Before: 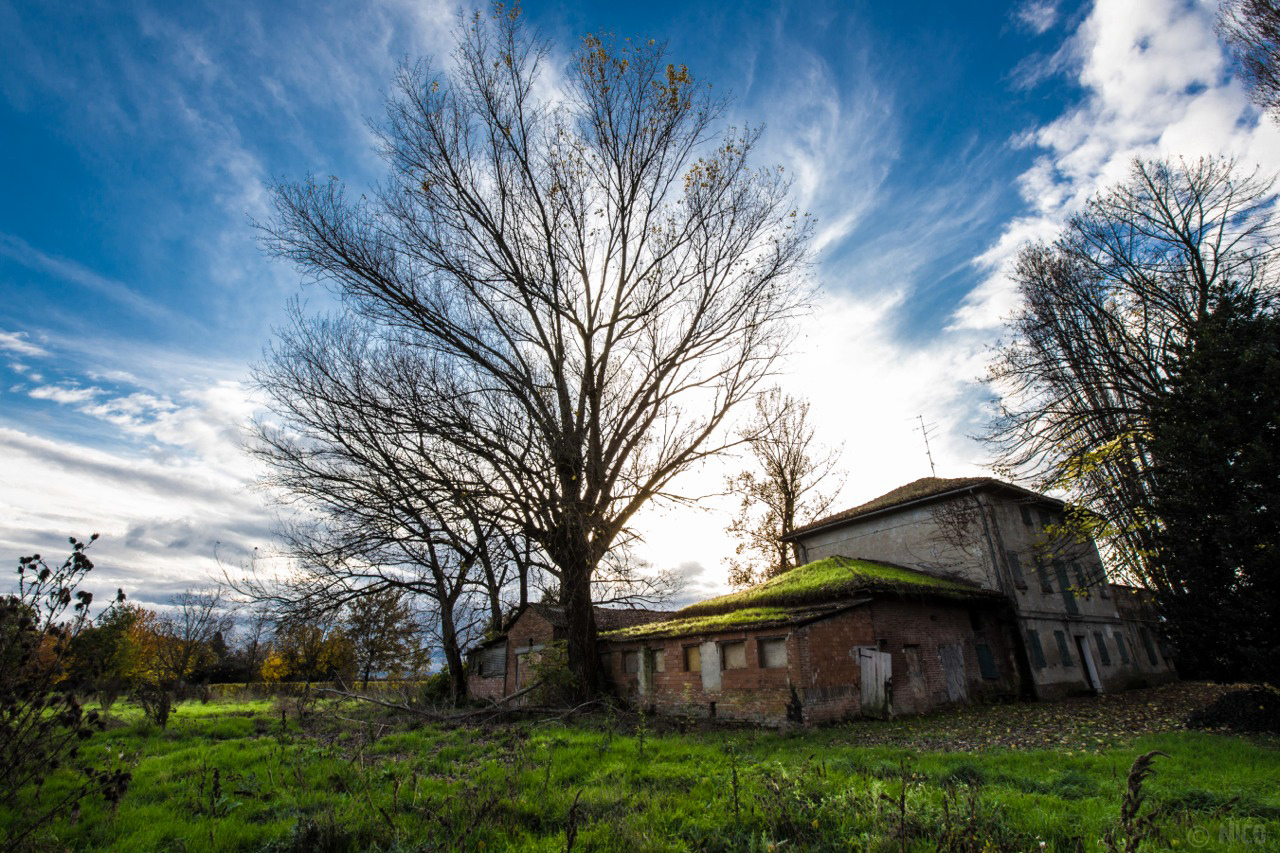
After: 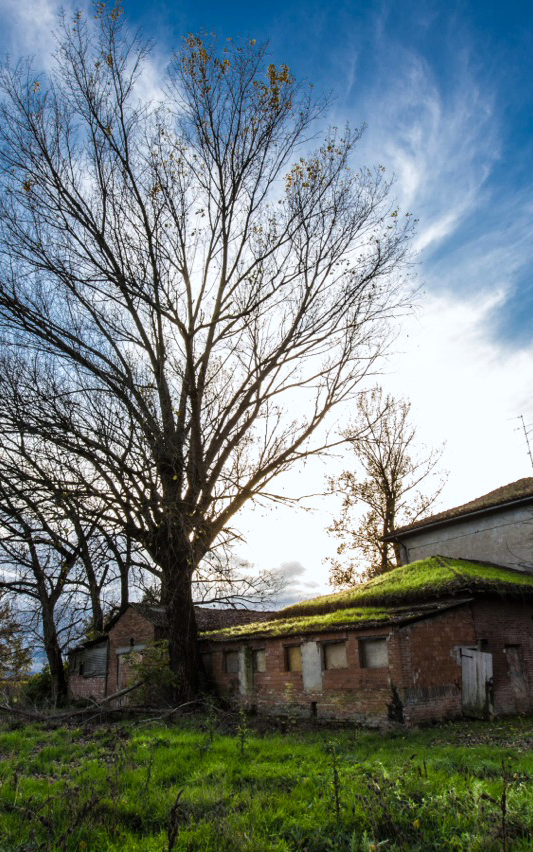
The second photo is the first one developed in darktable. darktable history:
crop: left 31.229%, right 27.105%
white balance: red 0.982, blue 1.018
